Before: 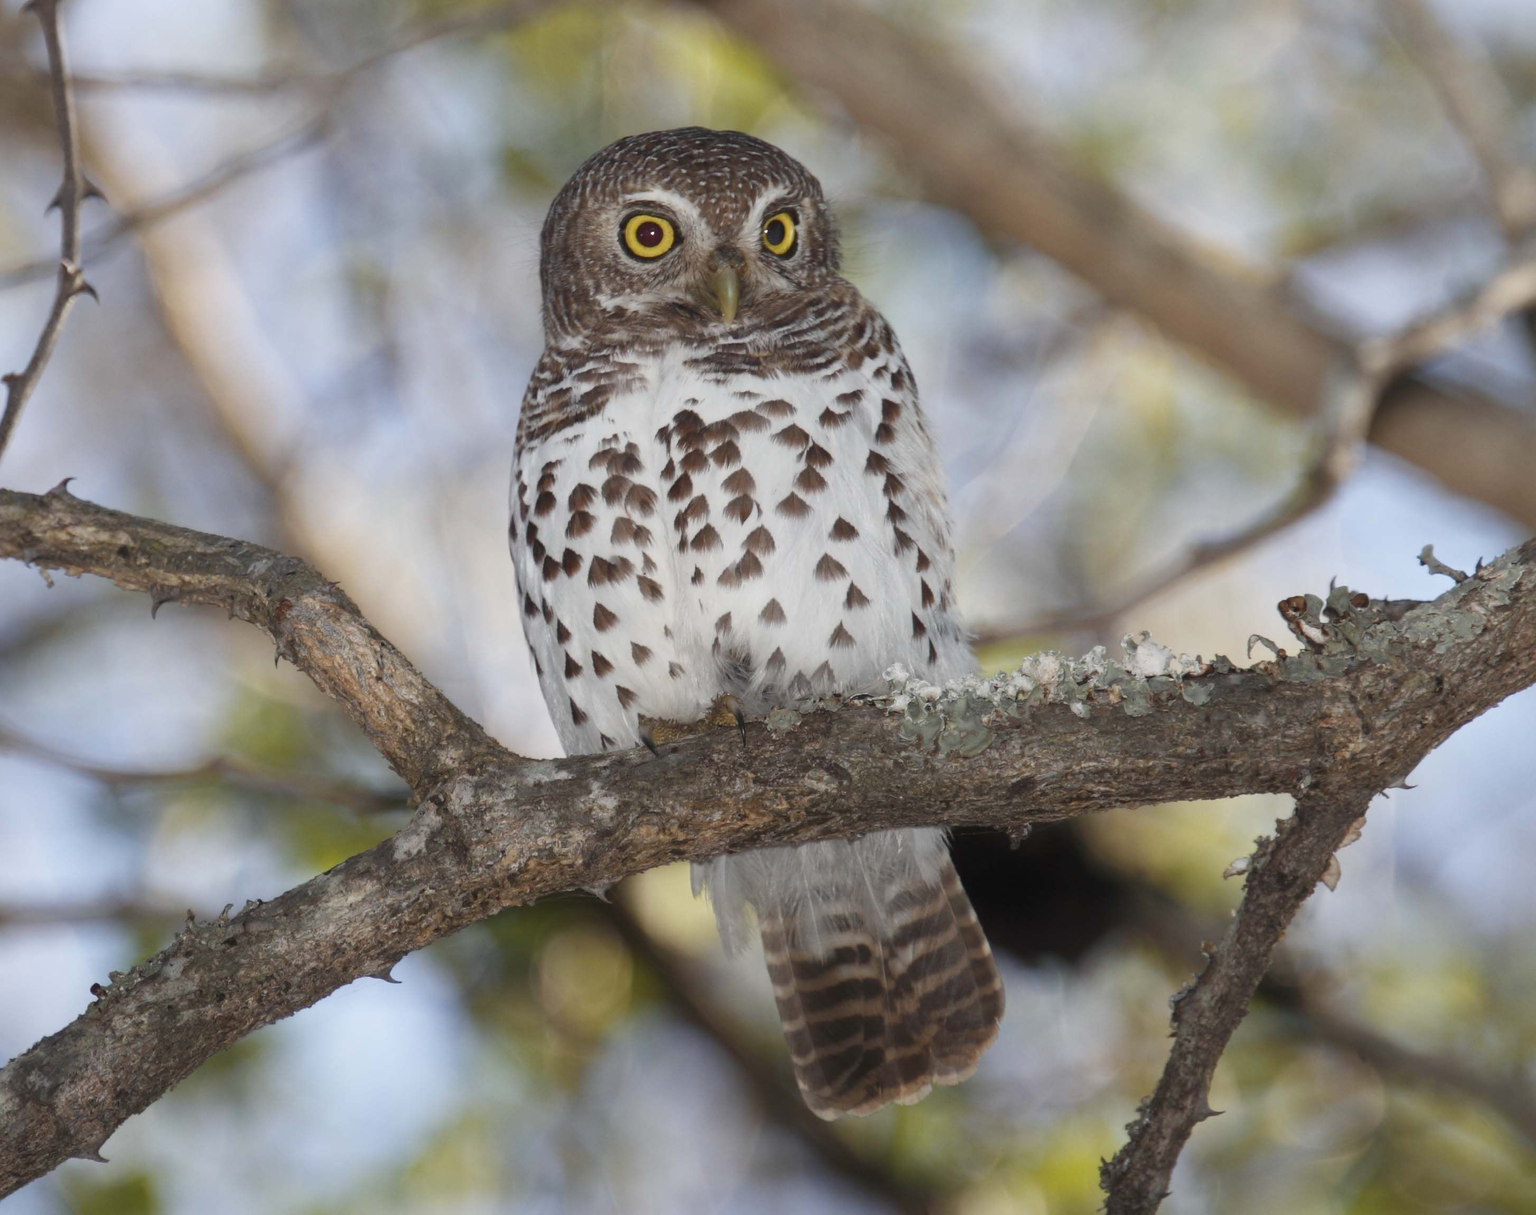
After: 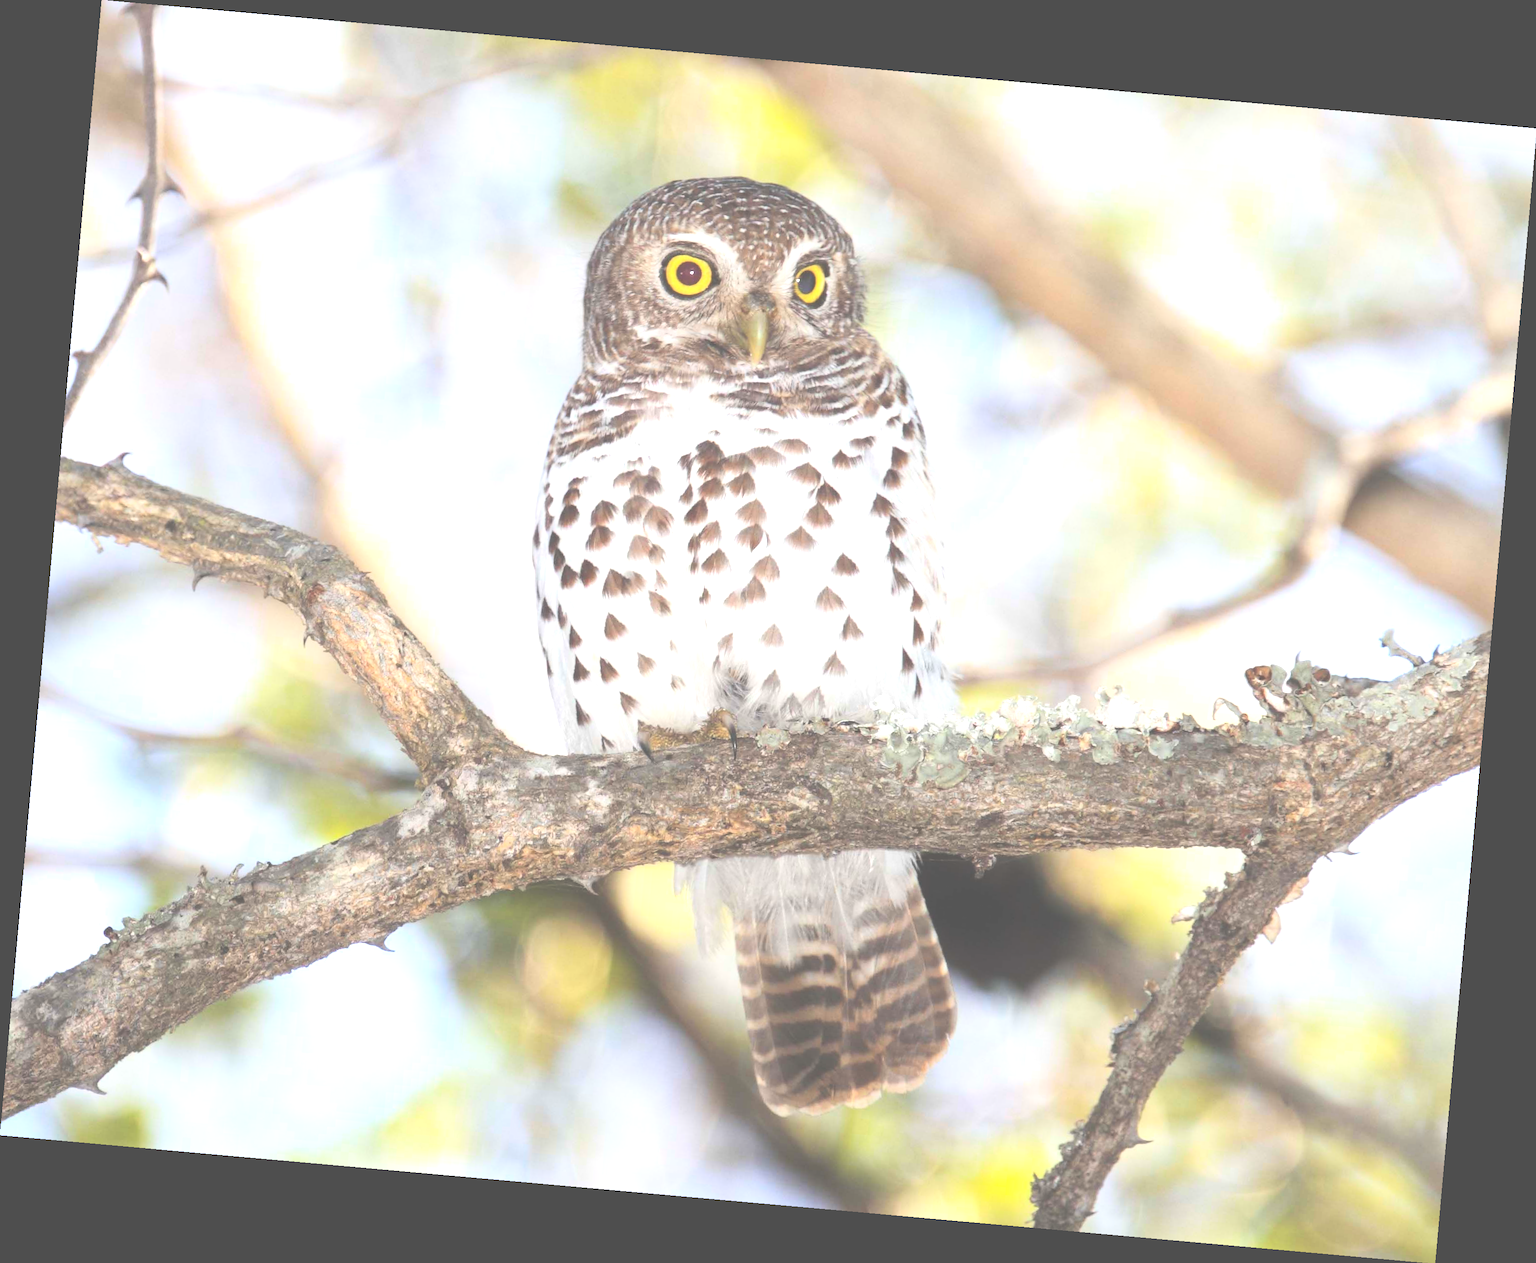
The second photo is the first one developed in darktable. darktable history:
exposure: black level correction -0.023, exposure 1.397 EV, compensate highlight preservation false
contrast brightness saturation: contrast 0.2, brightness 0.16, saturation 0.22
rotate and perspective: rotation 5.12°, automatic cropping off
